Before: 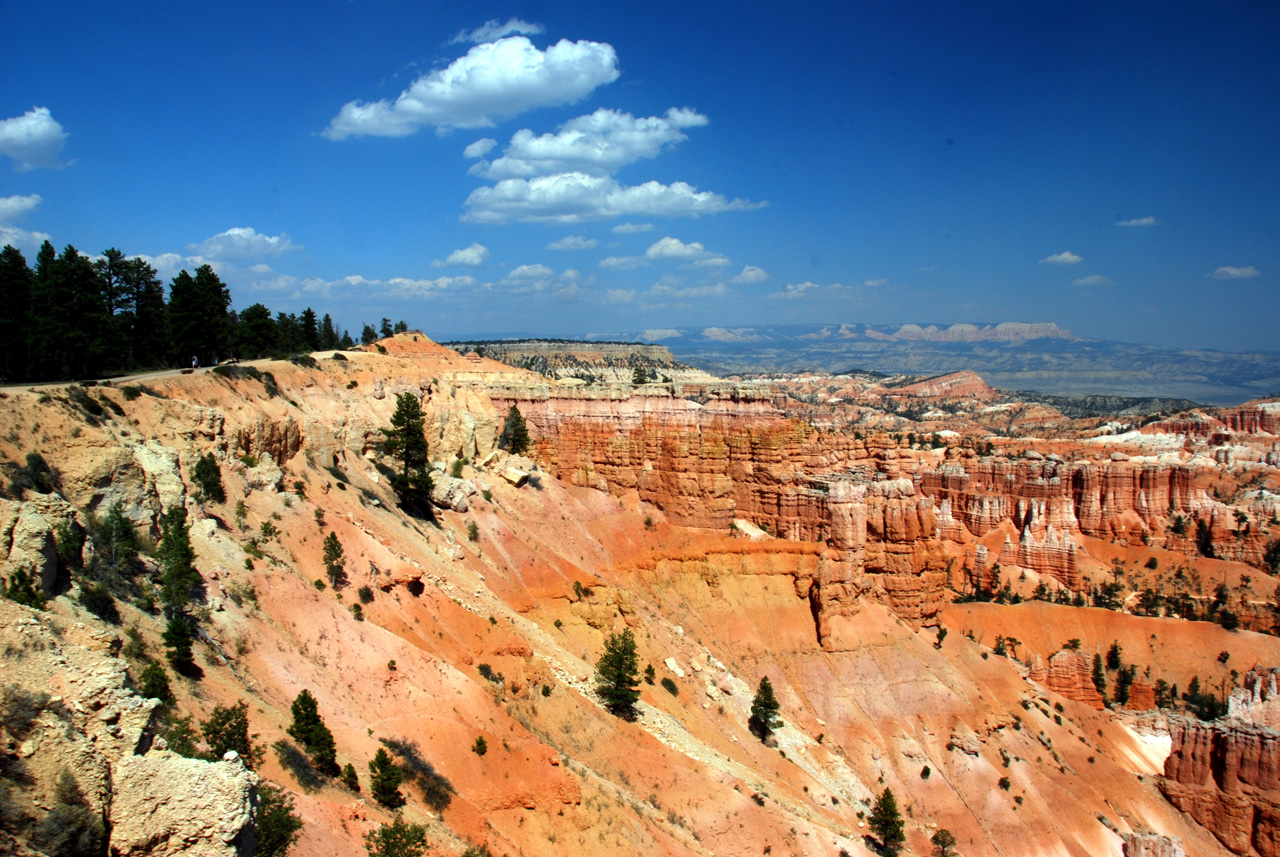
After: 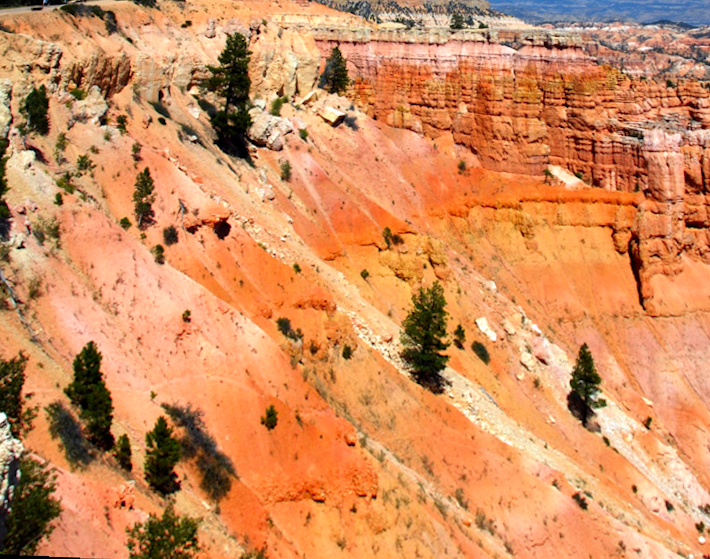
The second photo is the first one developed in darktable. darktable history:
color correction: highlights a* 3.22, highlights b* 1.93, saturation 1.19
crop and rotate: angle -0.82°, left 3.85%, top 31.828%, right 27.992%
white balance: red 1.004, blue 1.096
rotate and perspective: rotation 0.72°, lens shift (vertical) -0.352, lens shift (horizontal) -0.051, crop left 0.152, crop right 0.859, crop top 0.019, crop bottom 0.964
